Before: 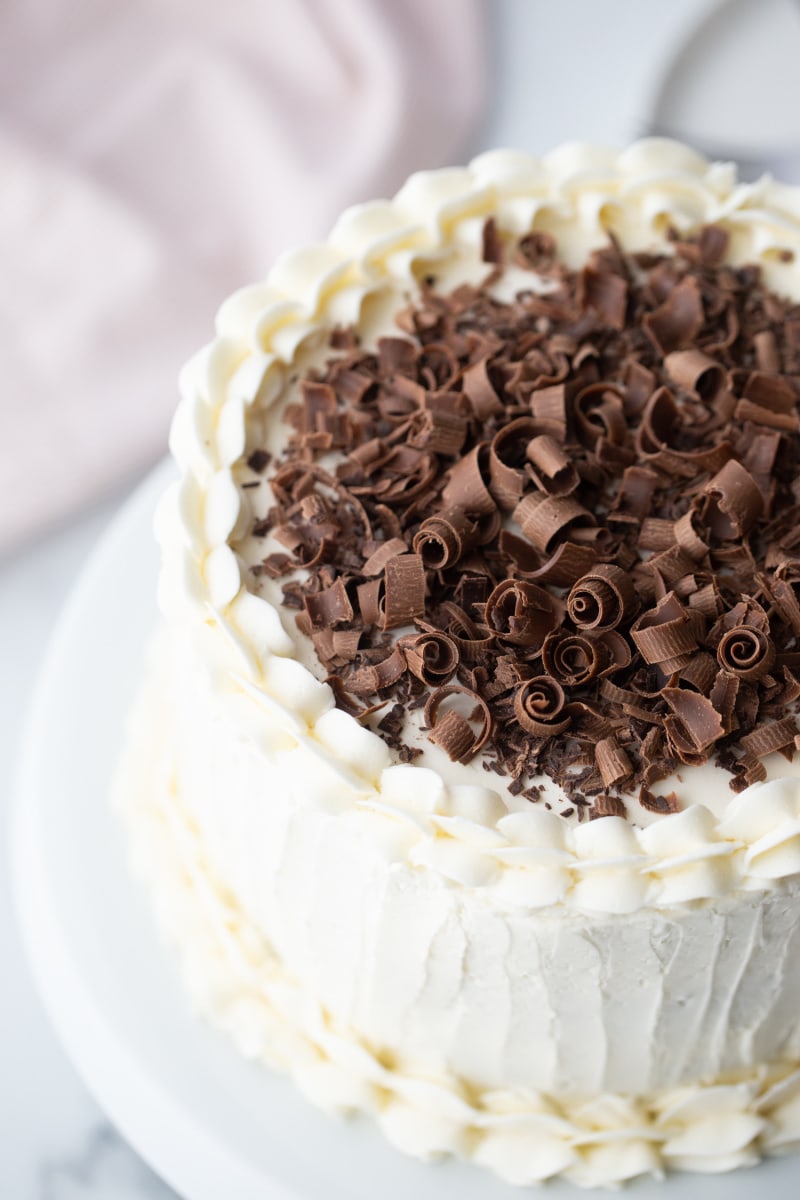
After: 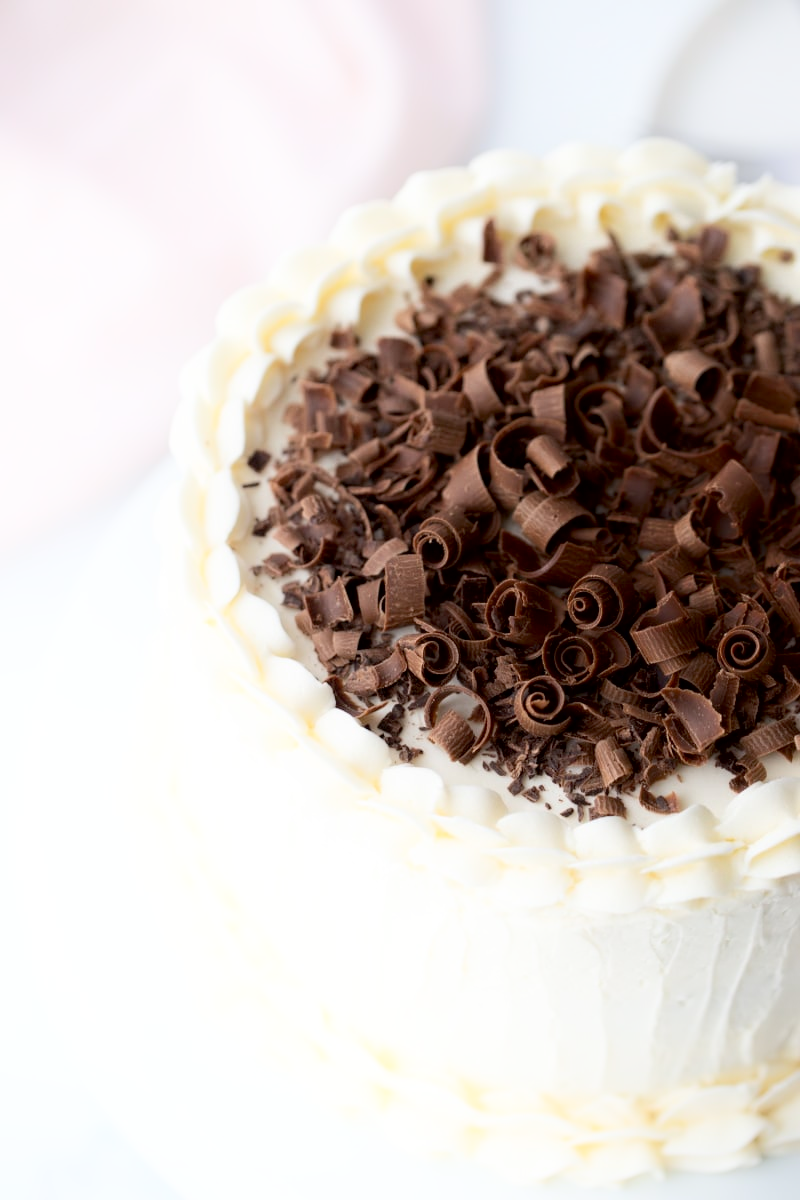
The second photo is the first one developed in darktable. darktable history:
exposure: black level correction 0.007, compensate highlight preservation false
shadows and highlights: shadows -55.5, highlights 85.75, soften with gaussian
